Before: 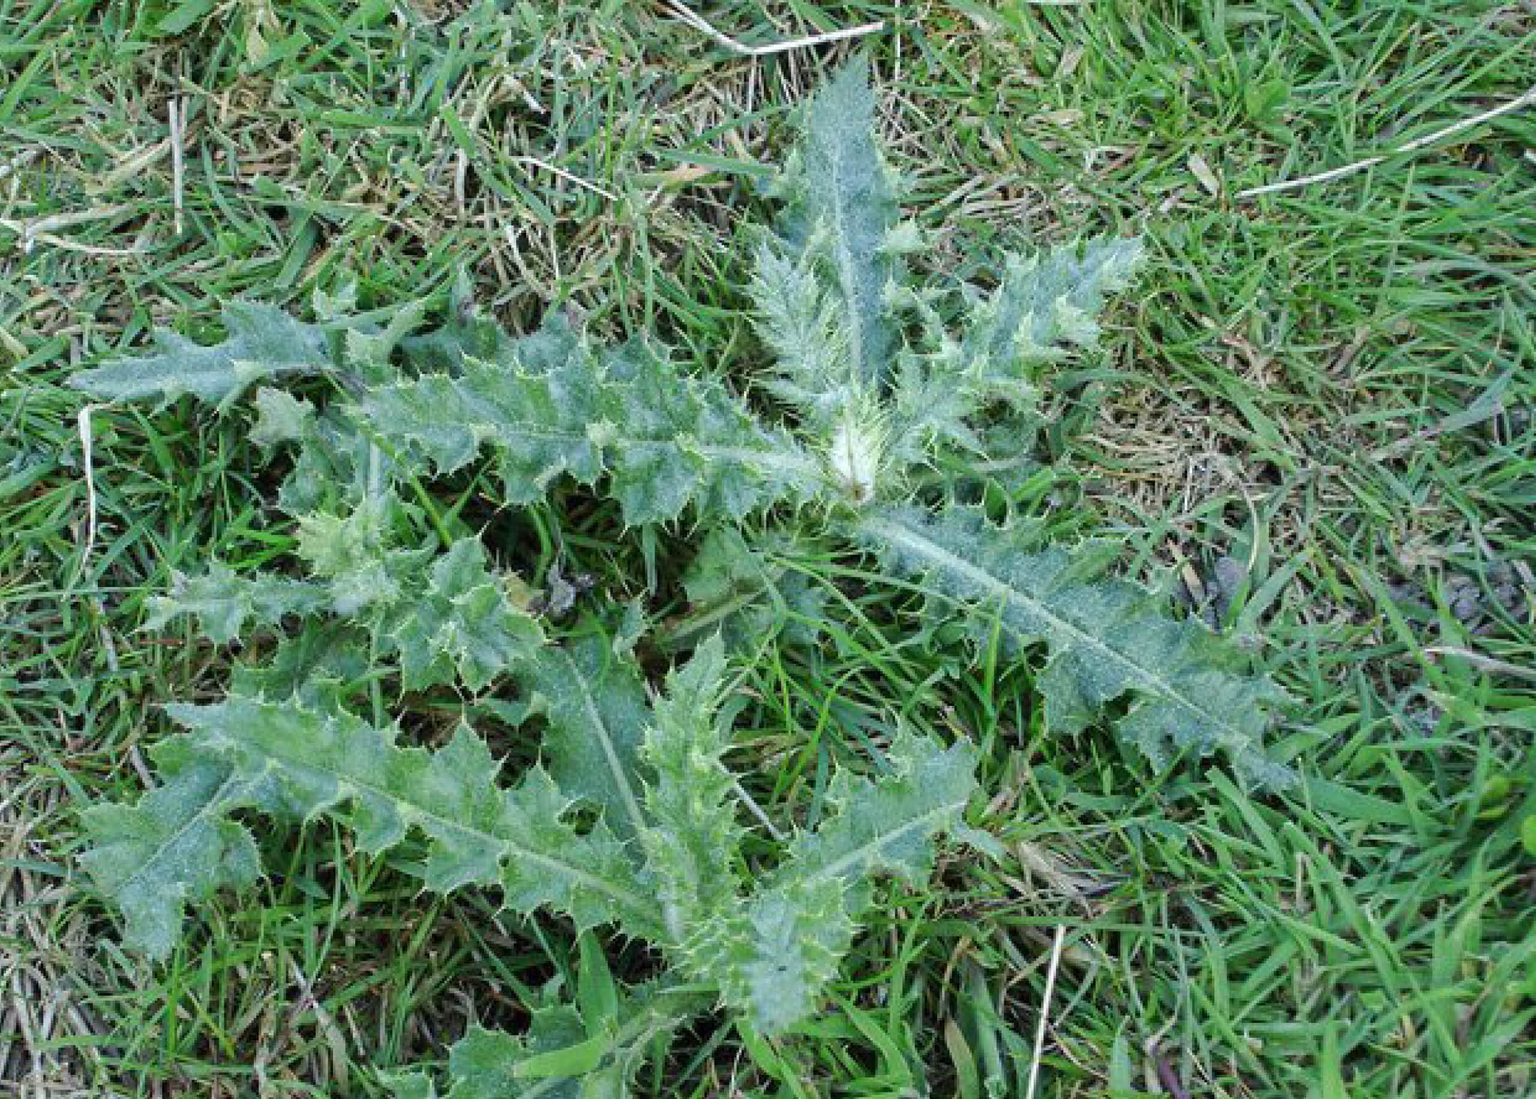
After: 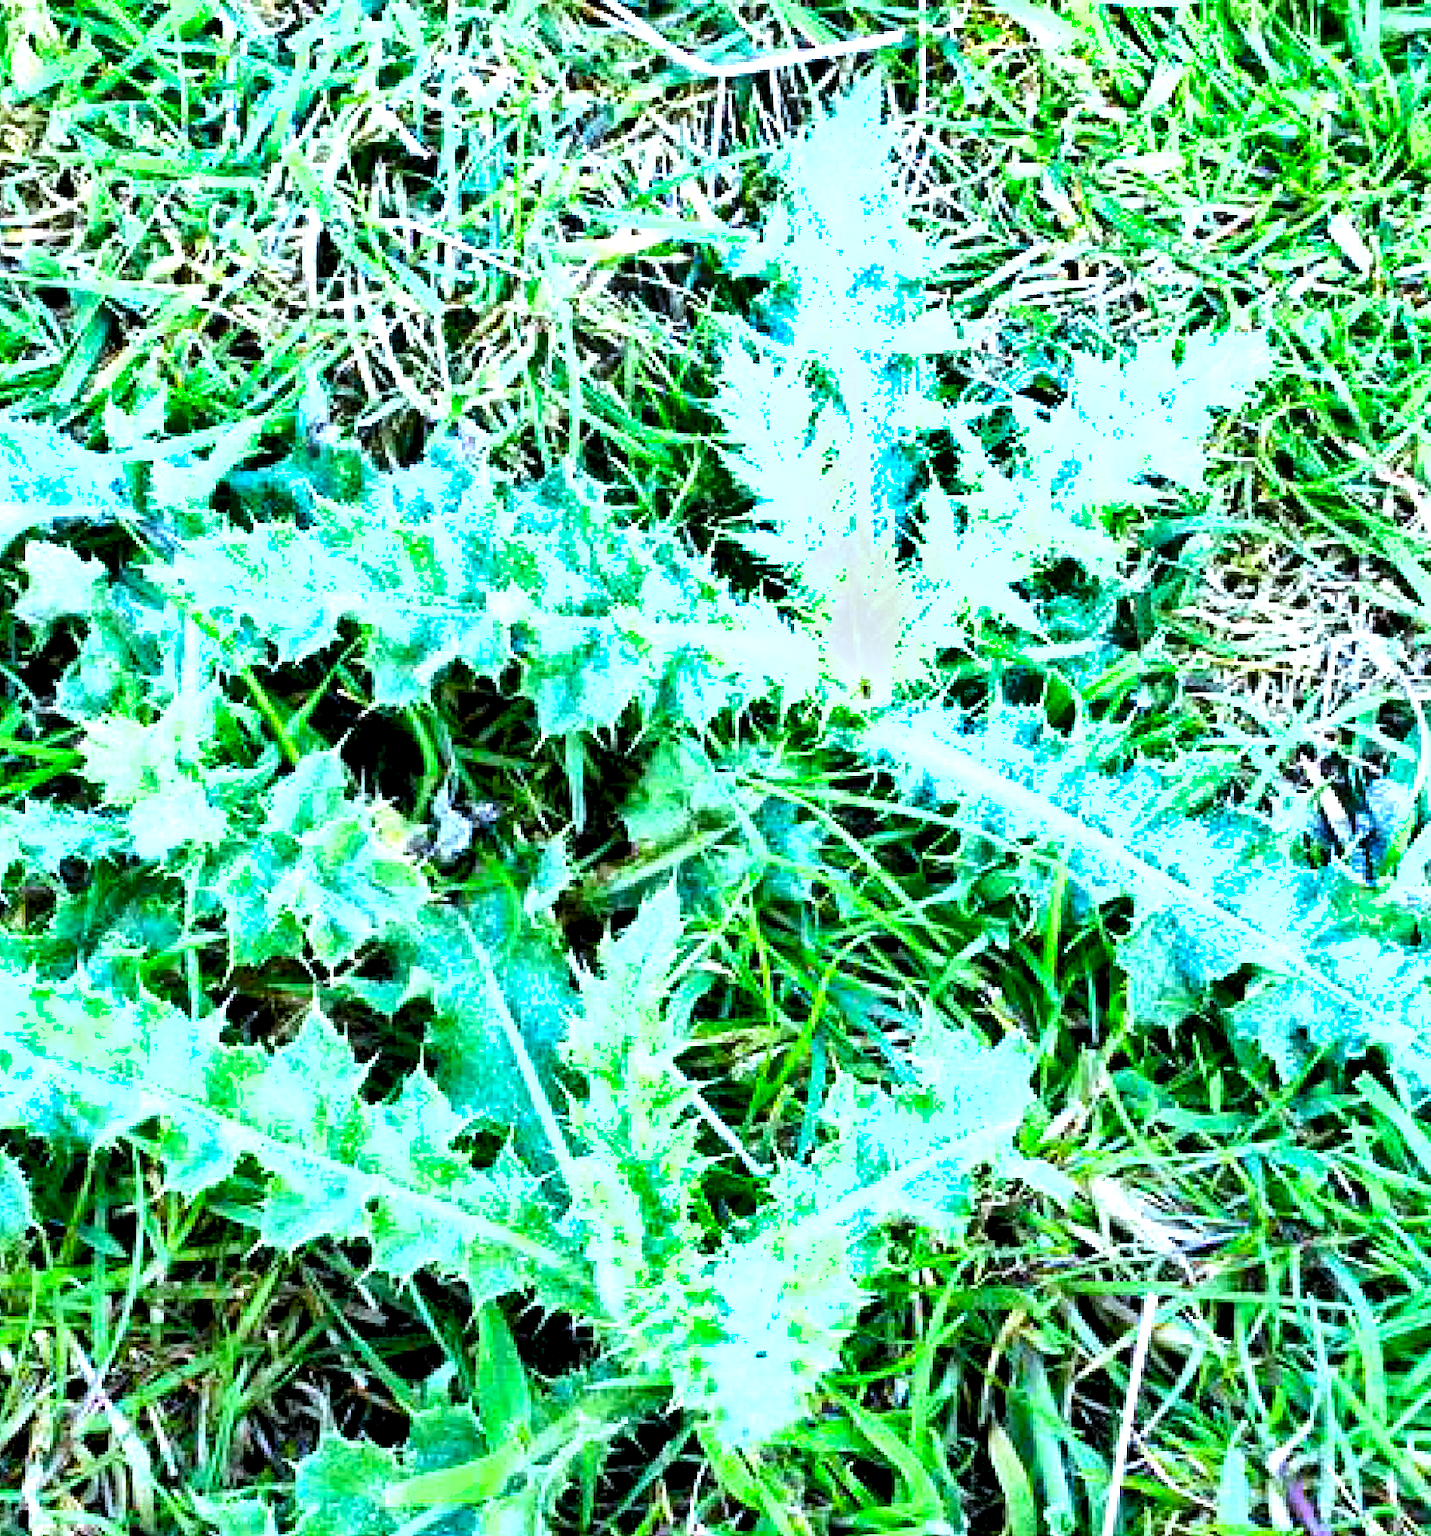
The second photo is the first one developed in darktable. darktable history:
crop and rotate: left 15.546%, right 17.787%
rgb levels: levels [[0.01, 0.419, 0.839], [0, 0.5, 1], [0, 0.5, 1]]
exposure: black level correction 0.01, exposure 1 EV, compensate highlight preservation false
white balance: red 0.931, blue 1.11
tone equalizer: -8 EV -0.75 EV, -7 EV -0.7 EV, -6 EV -0.6 EV, -5 EV -0.4 EV, -3 EV 0.4 EV, -2 EV 0.6 EV, -1 EV 0.7 EV, +0 EV 0.75 EV, edges refinement/feathering 500, mask exposure compensation -1.57 EV, preserve details no
color balance rgb: perceptual saturation grading › global saturation 25%, perceptual brilliance grading › mid-tones 10%, perceptual brilliance grading › shadows 15%, global vibrance 20%
shadows and highlights: shadows 60, soften with gaussian
